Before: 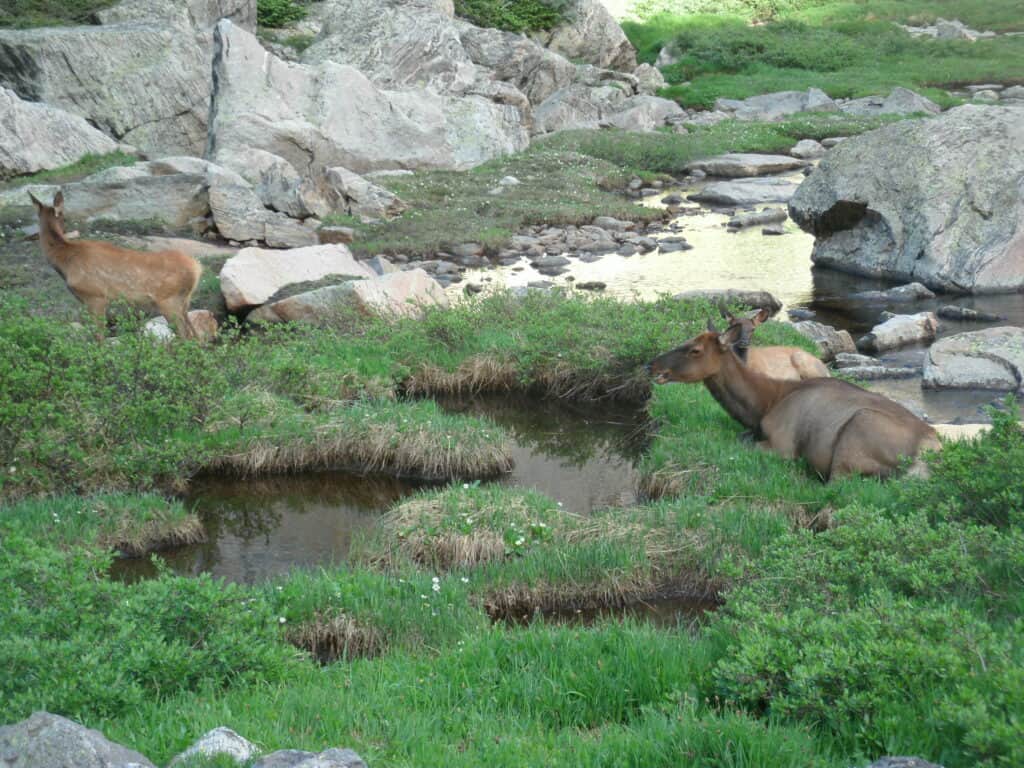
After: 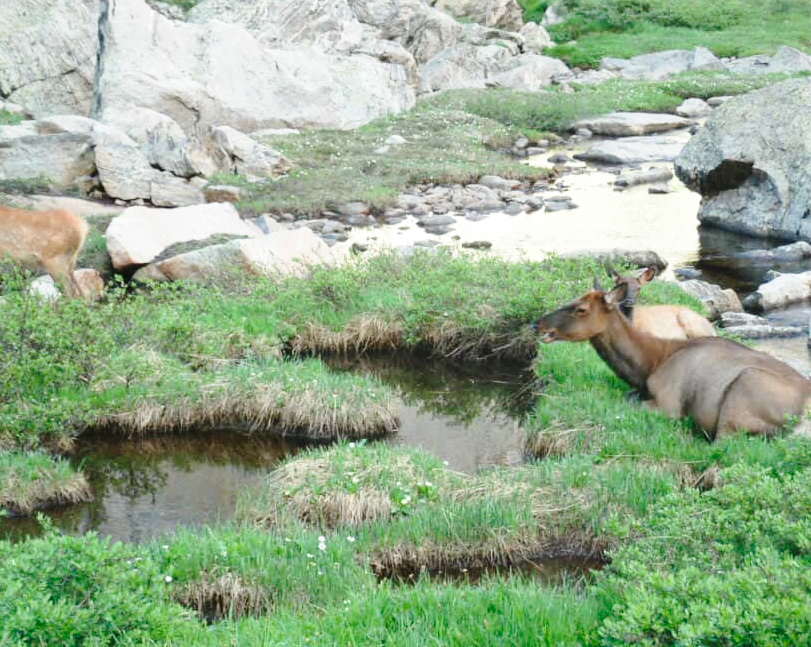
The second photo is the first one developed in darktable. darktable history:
crop: left 11.225%, top 5.381%, right 9.565%, bottom 10.314%
base curve: curves: ch0 [(0, 0) (0.028, 0.03) (0.121, 0.232) (0.46, 0.748) (0.859, 0.968) (1, 1)], preserve colors none
